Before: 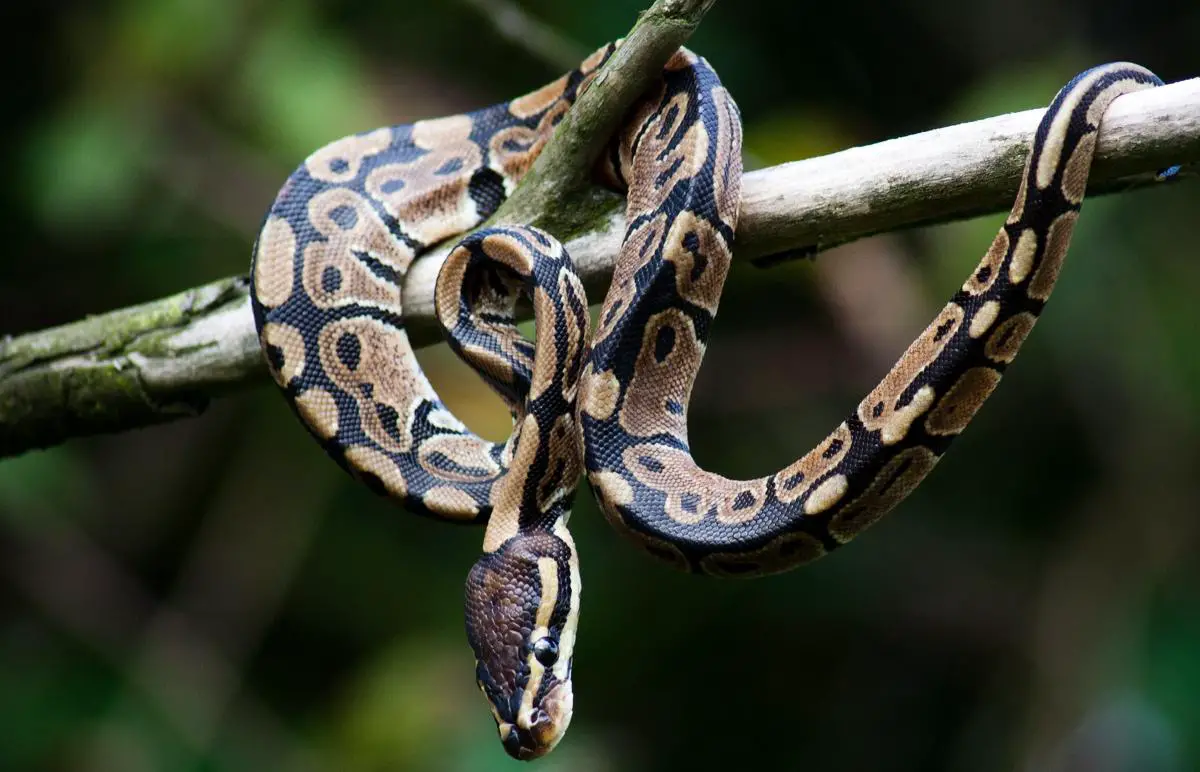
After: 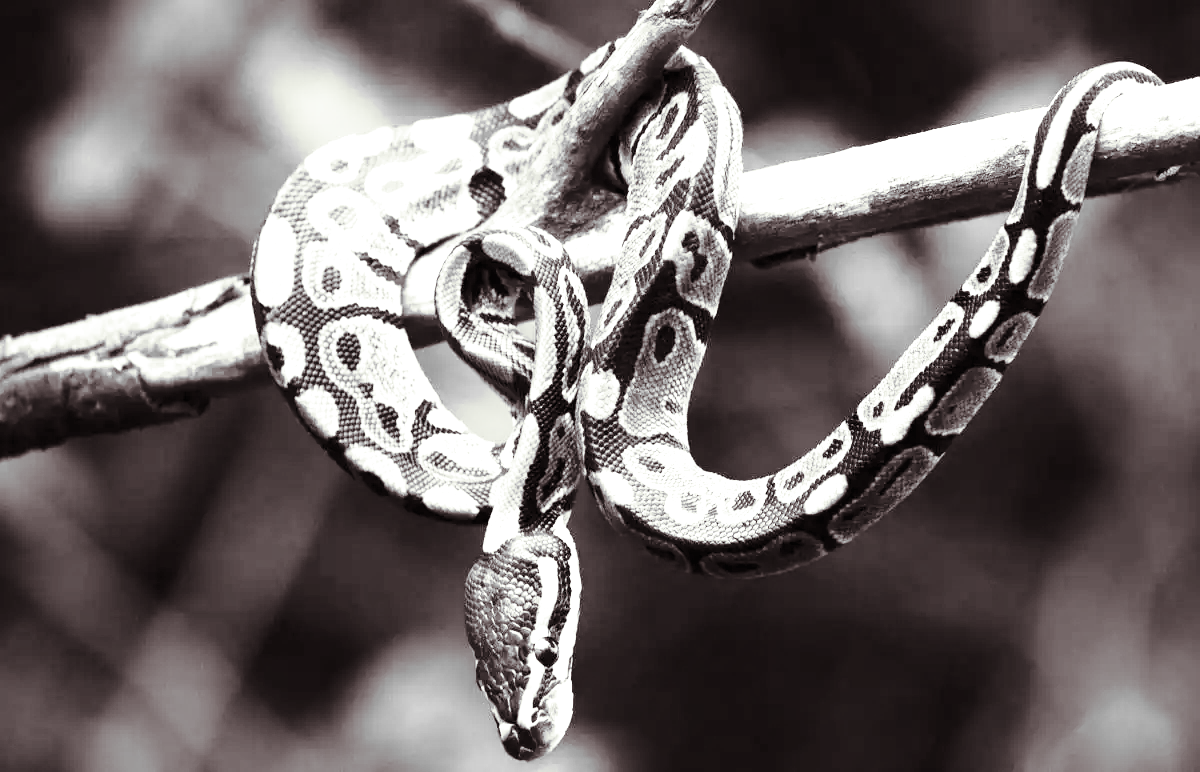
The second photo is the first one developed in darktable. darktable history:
monochrome: on, module defaults
white balance: emerald 1
split-toning: shadows › saturation 0.2
exposure: black level correction 0, exposure 1.3 EV, compensate exposure bias true, compensate highlight preservation false
base curve: curves: ch0 [(0, 0) (0.028, 0.03) (0.121, 0.232) (0.46, 0.748) (0.859, 0.968) (1, 1)], preserve colors none
